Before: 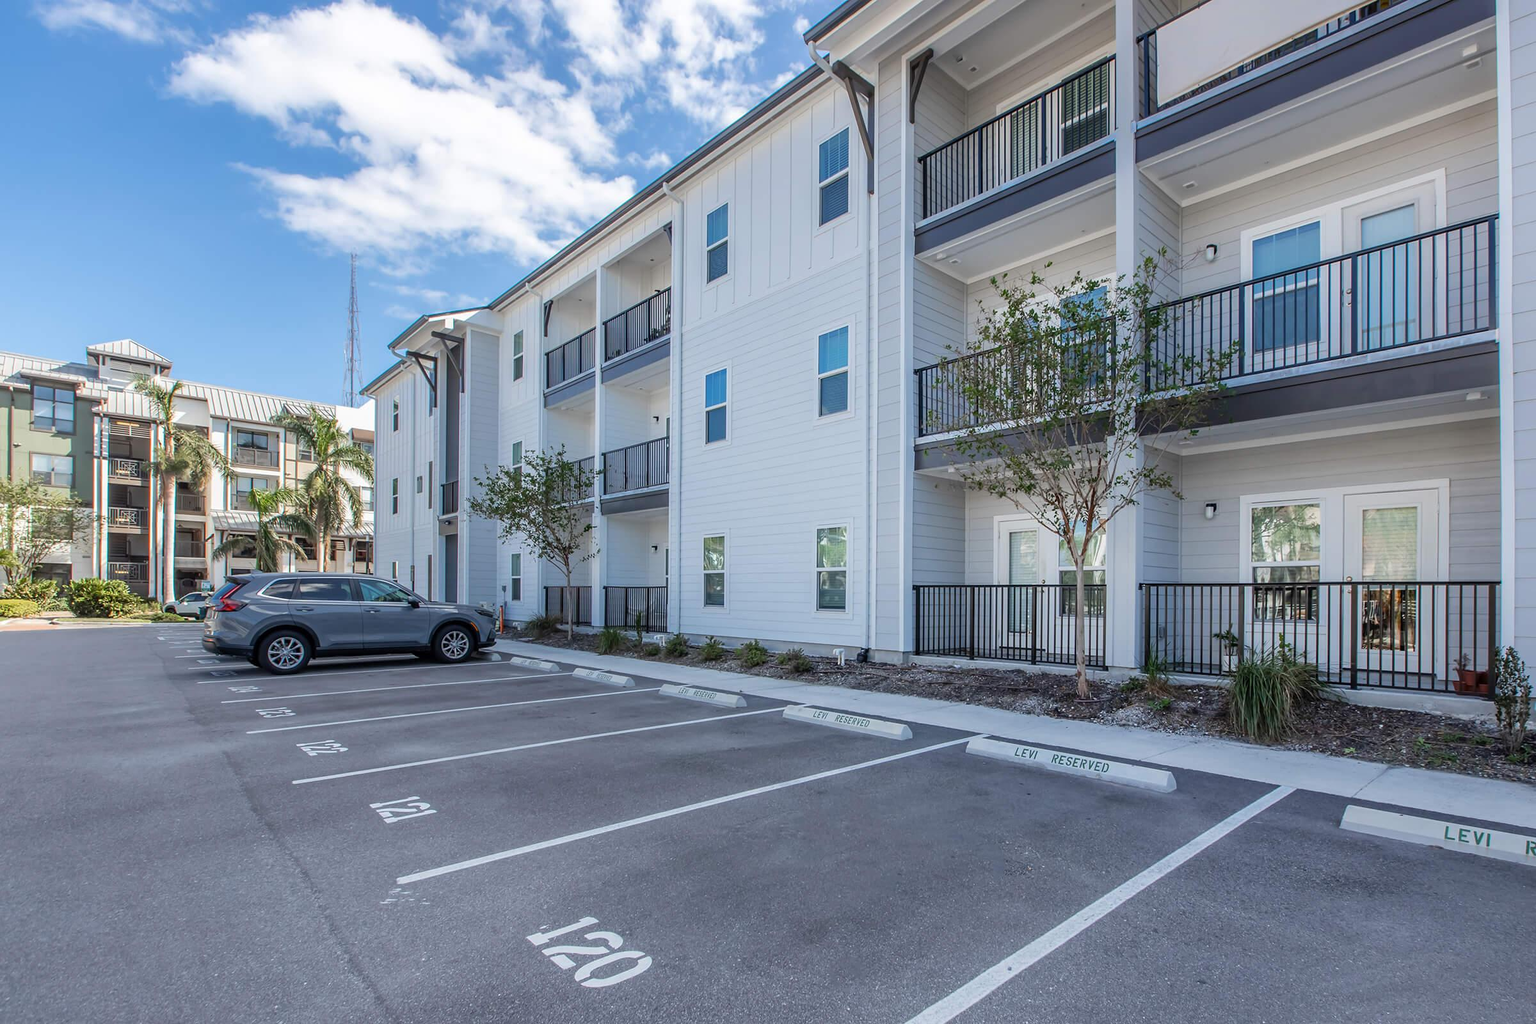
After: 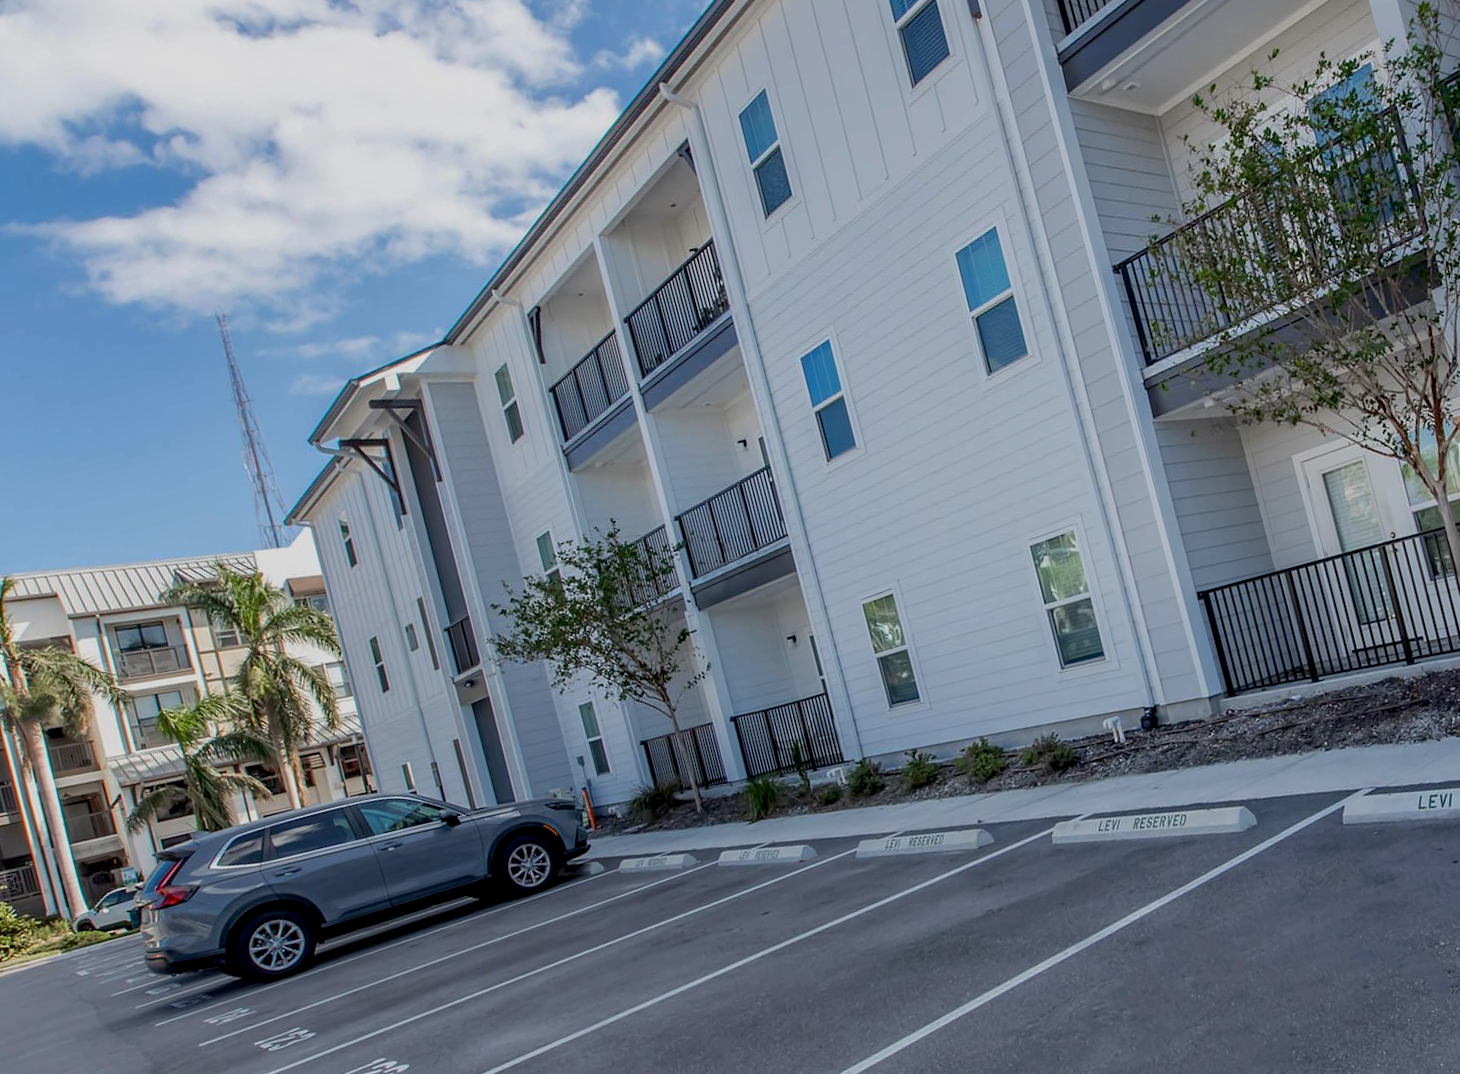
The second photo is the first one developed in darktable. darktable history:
rotate and perspective: rotation -14.8°, crop left 0.1, crop right 0.903, crop top 0.25, crop bottom 0.748
crop and rotate: left 6.617%, right 26.717%
exposure: black level correction 0.011, exposure -0.478 EV, compensate highlight preservation false
